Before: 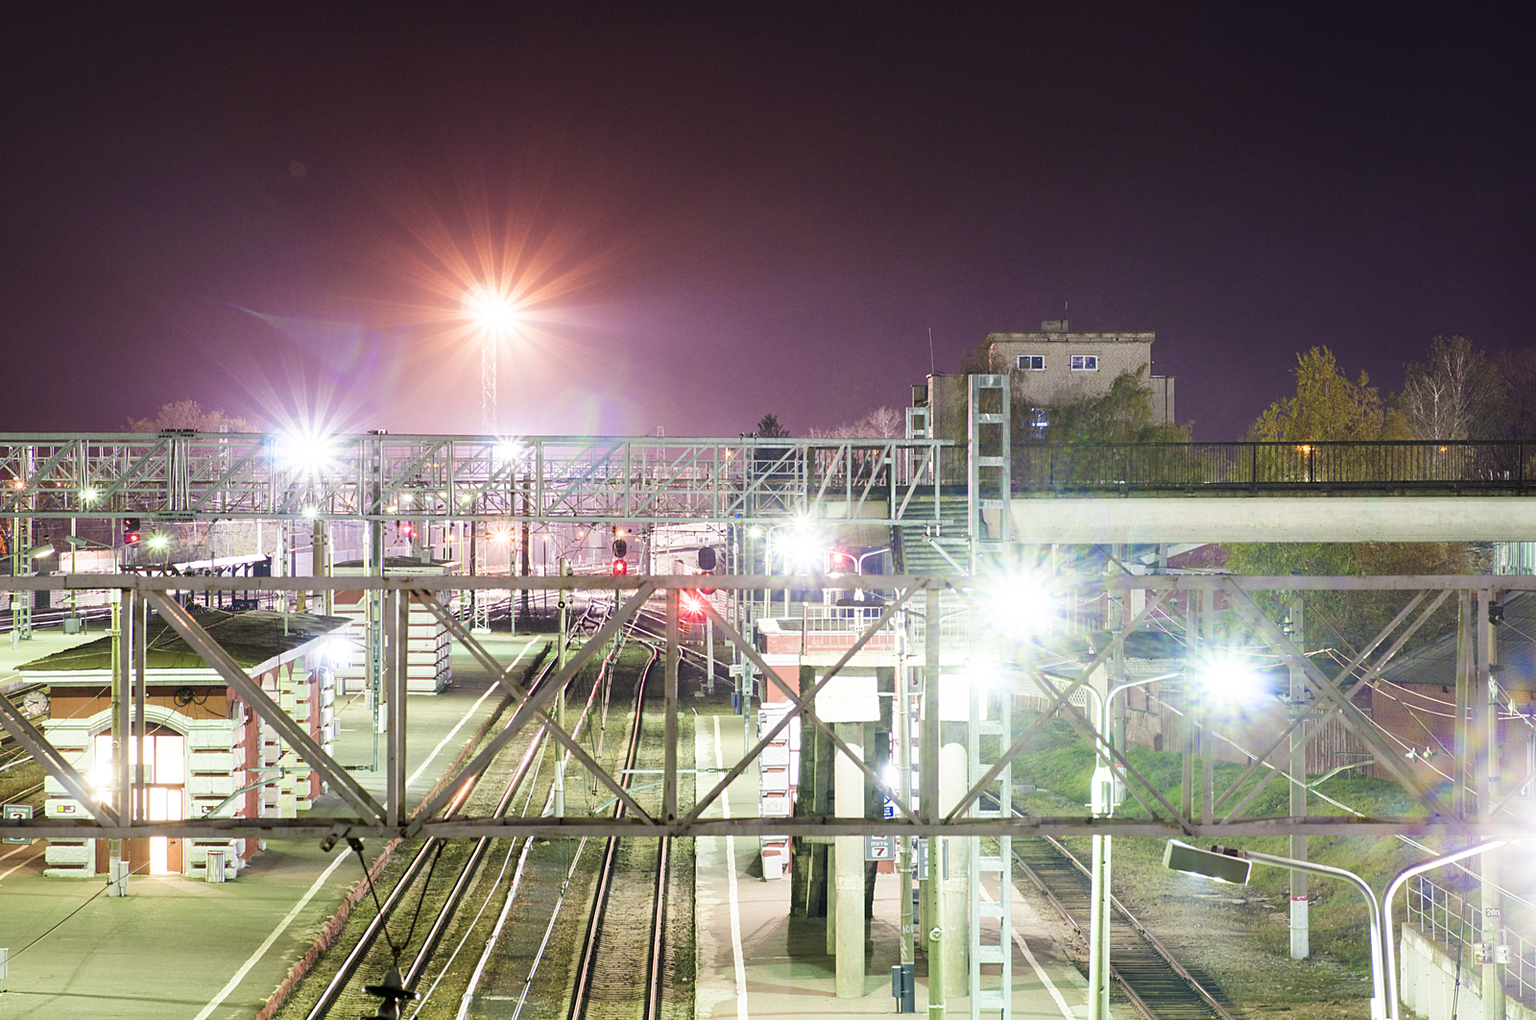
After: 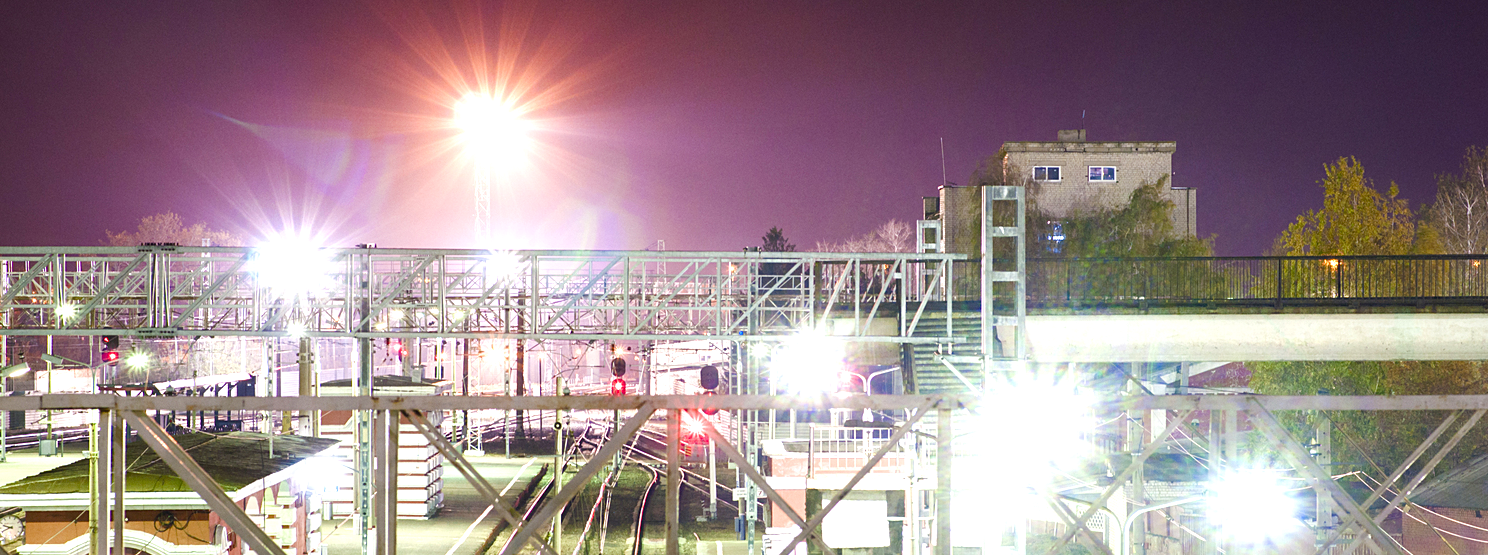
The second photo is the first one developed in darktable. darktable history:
local contrast: mode bilateral grid, contrast 20, coarseness 50, detail 102%, midtone range 0.2
color balance rgb: perceptual saturation grading › global saturation 25%, perceptual saturation grading › highlights -50%, perceptual saturation grading › shadows 30%, perceptual brilliance grading › global brilliance 12%, global vibrance 20%
crop: left 1.744%, top 19.225%, right 5.069%, bottom 28.357%
